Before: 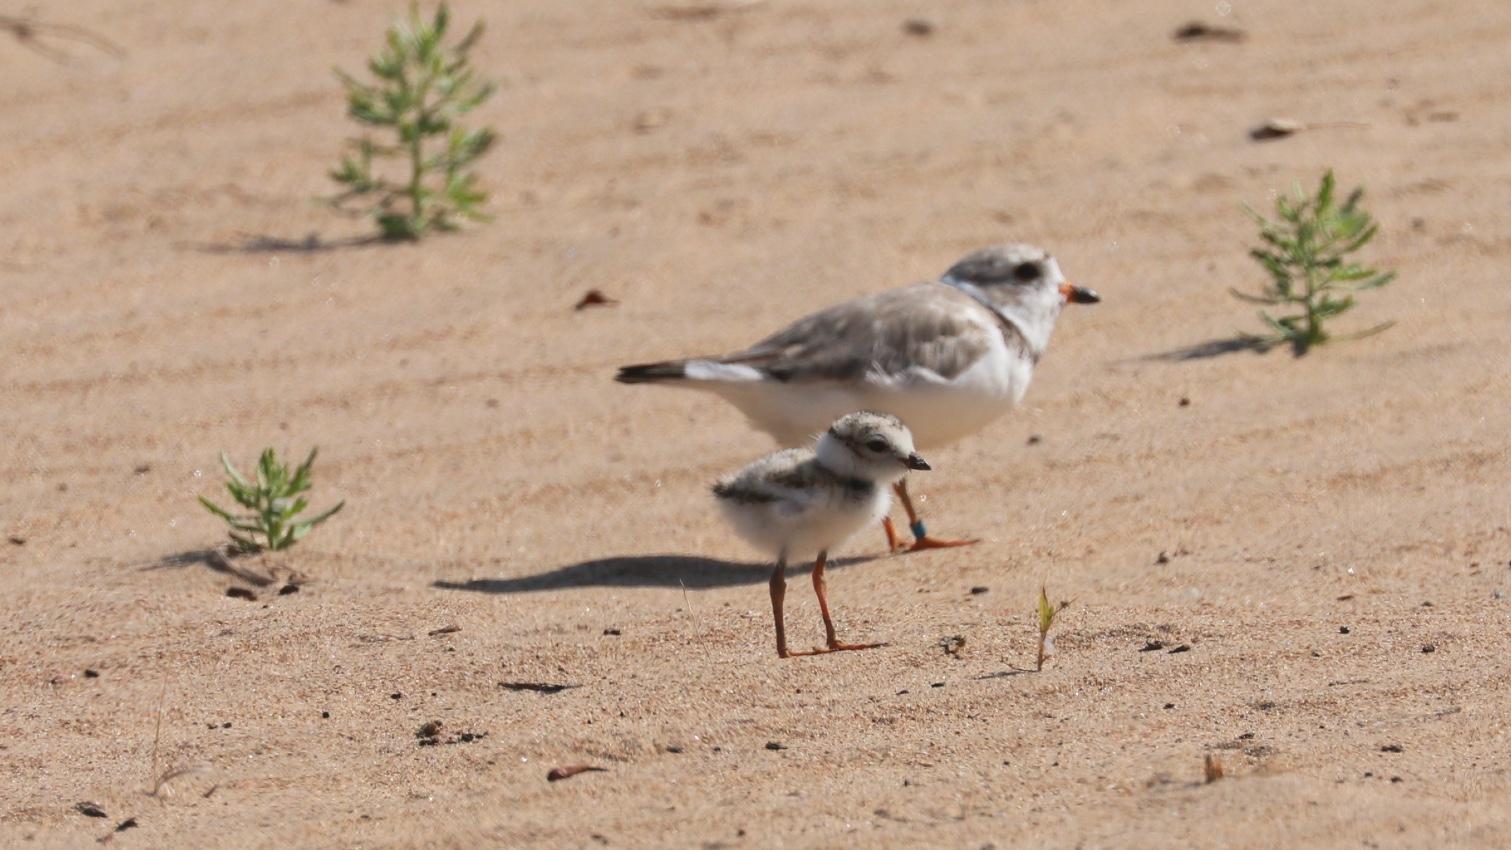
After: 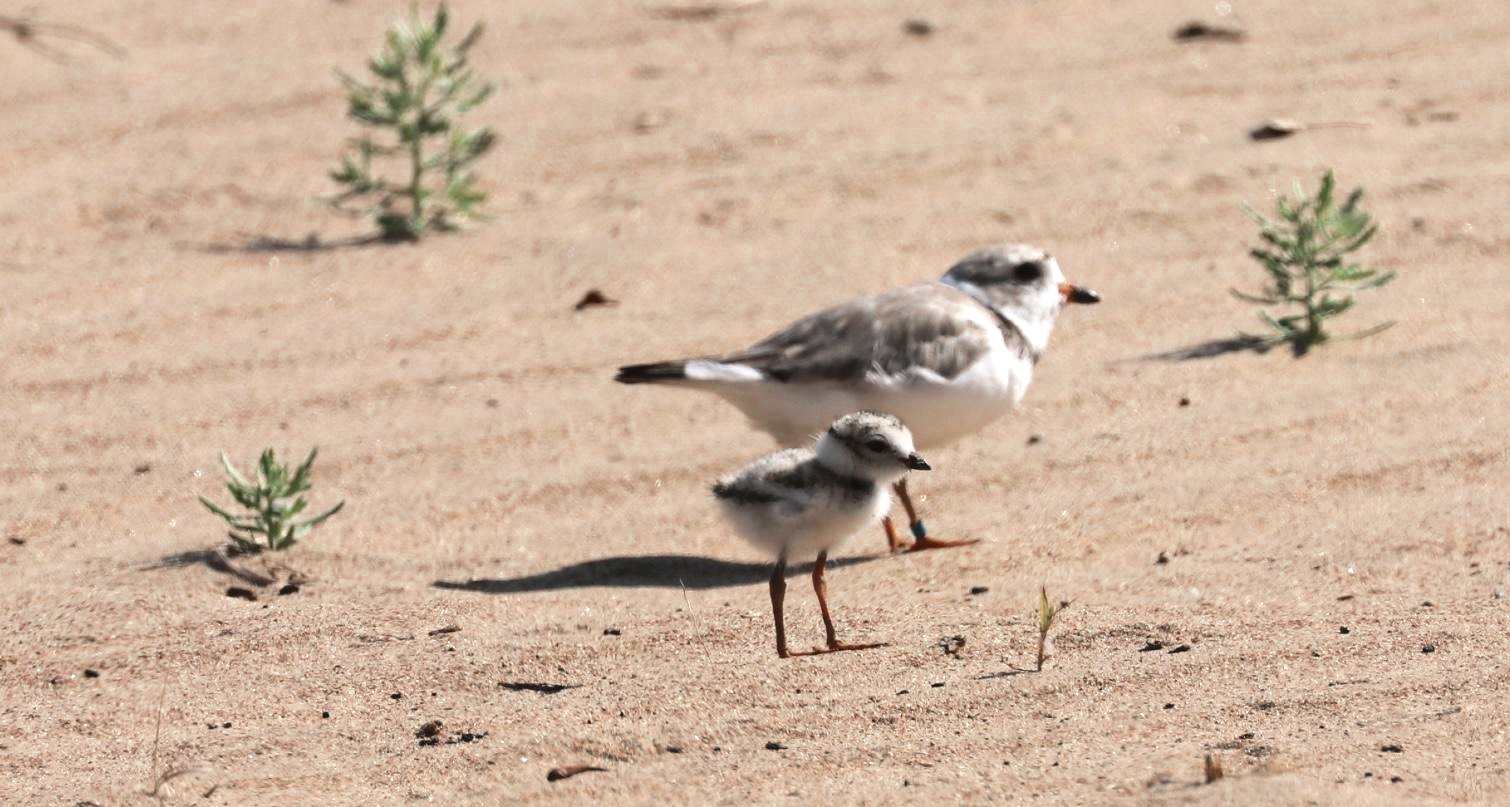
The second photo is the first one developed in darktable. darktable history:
tone equalizer: -8 EV -0.719 EV, -7 EV -0.673 EV, -6 EV -0.606 EV, -5 EV -0.395 EV, -3 EV 0.39 EV, -2 EV 0.6 EV, -1 EV 0.676 EV, +0 EV 0.742 EV, edges refinement/feathering 500, mask exposure compensation -1.57 EV, preserve details no
crop and rotate: top 0.005%, bottom 5.038%
color zones: curves: ch0 [(0, 0.5) (0.125, 0.4) (0.25, 0.5) (0.375, 0.4) (0.5, 0.4) (0.625, 0.35) (0.75, 0.35) (0.875, 0.5)]; ch1 [(0, 0.35) (0.125, 0.45) (0.25, 0.35) (0.375, 0.35) (0.5, 0.35) (0.625, 0.35) (0.75, 0.45) (0.875, 0.35)]; ch2 [(0, 0.6) (0.125, 0.5) (0.25, 0.5) (0.375, 0.6) (0.5, 0.6) (0.625, 0.5) (0.75, 0.5) (0.875, 0.5)]
